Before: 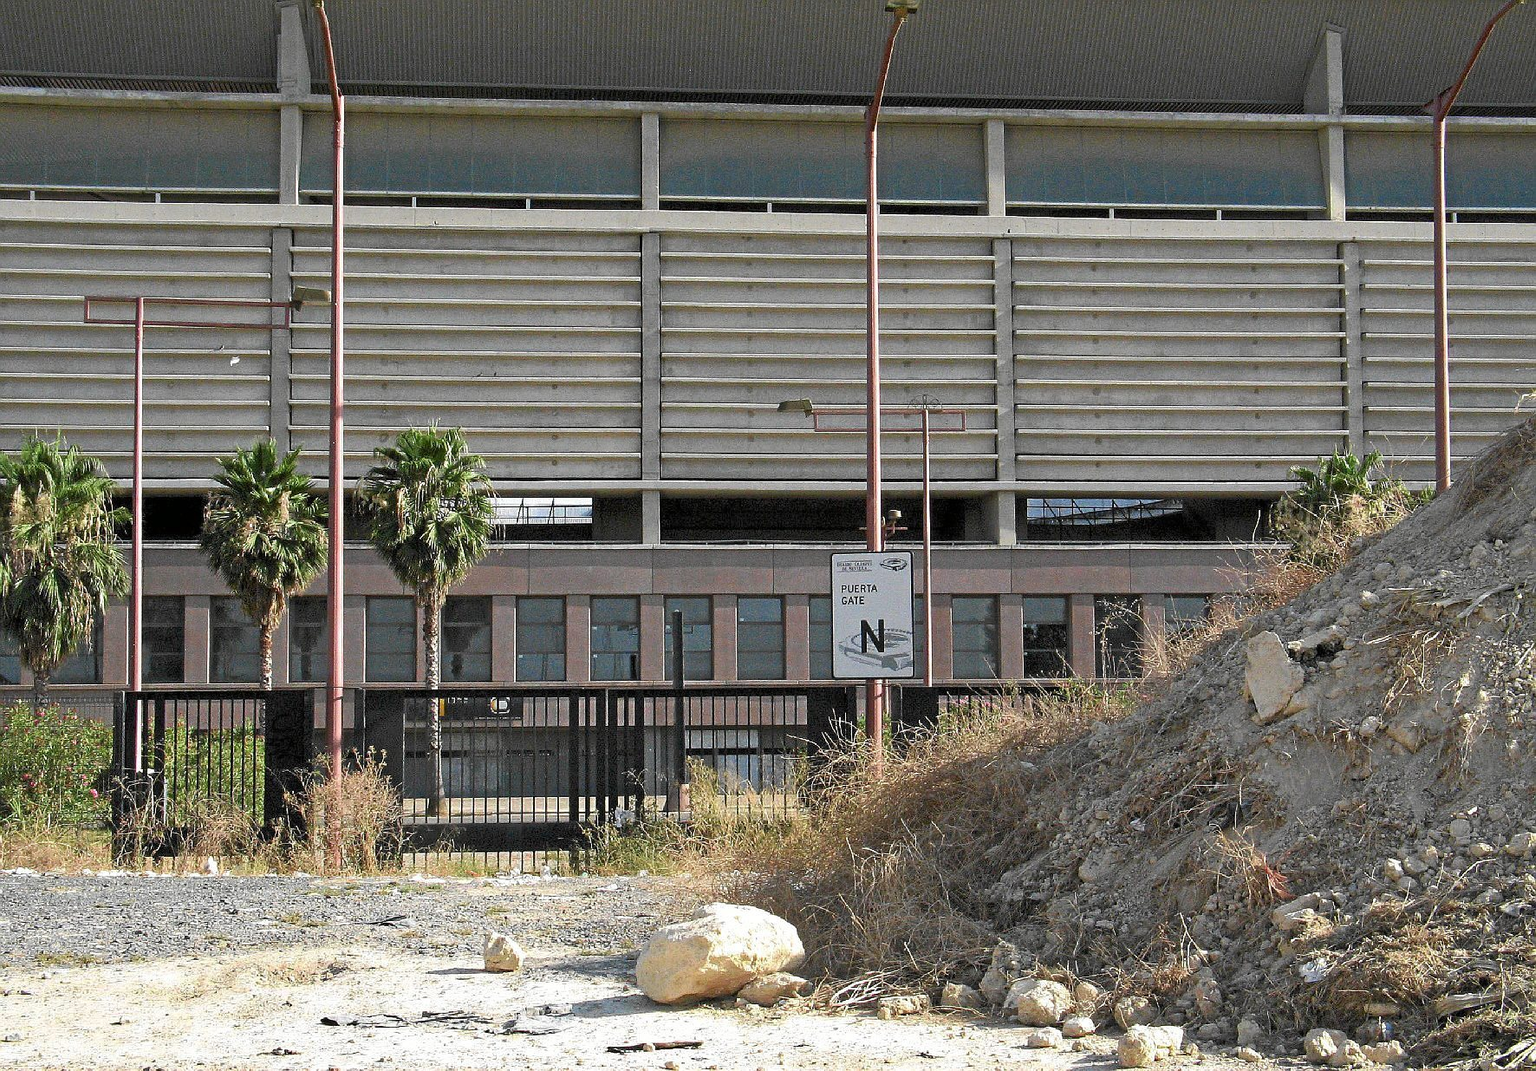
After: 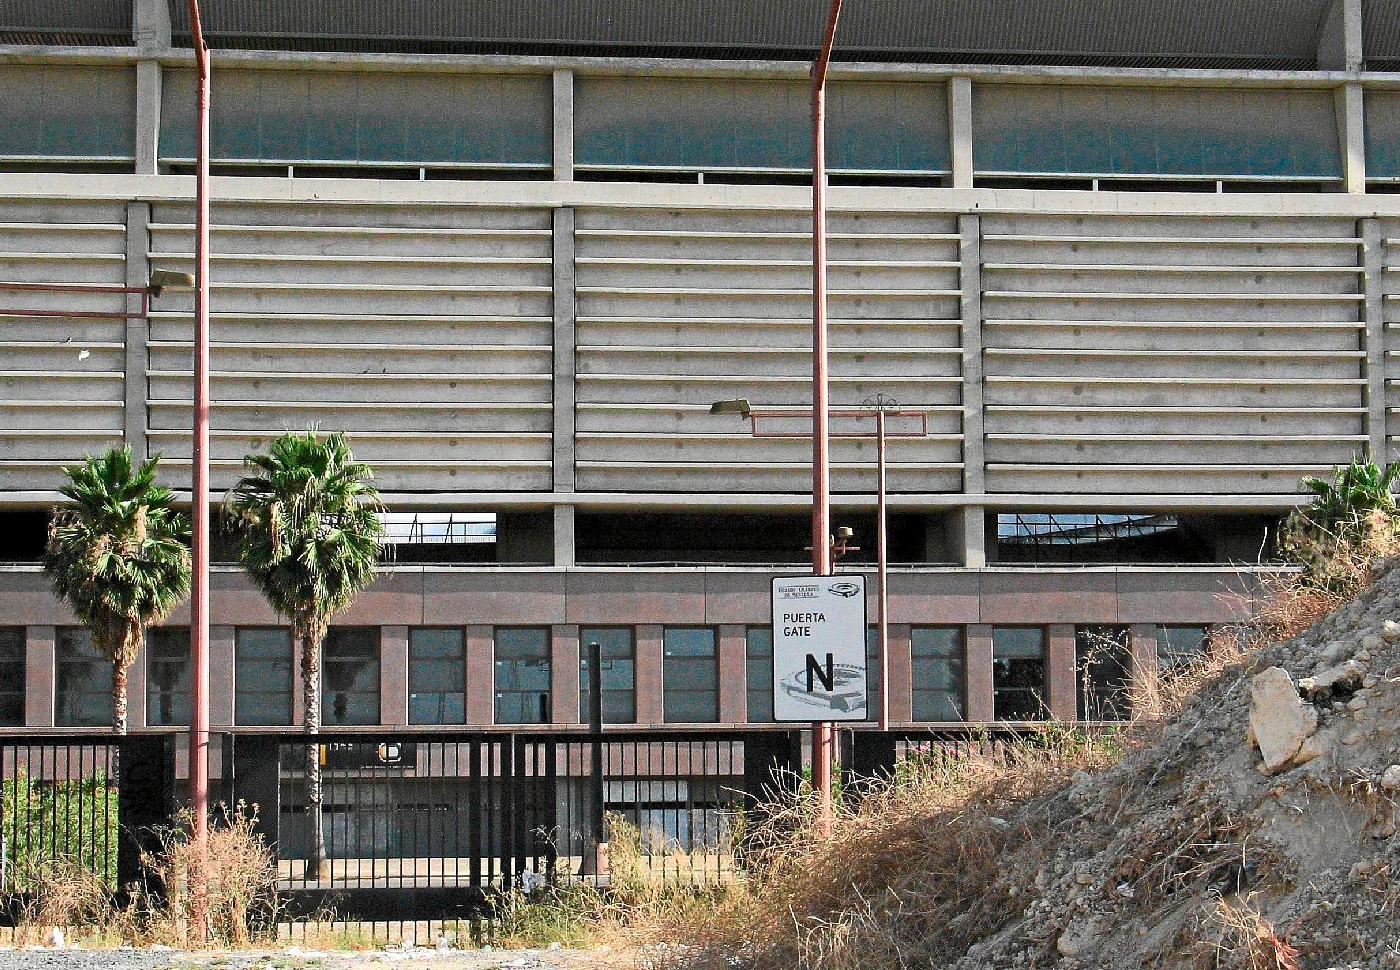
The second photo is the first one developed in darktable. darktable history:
contrast equalizer: y [[0.5 ×4, 0.483, 0.43], [0.5 ×6], [0.5 ×6], [0 ×6], [0 ×6]]
shadows and highlights: shadows 25.06, highlights -26.3, highlights color adjustment 32.63%
contrast brightness saturation: contrast 0.243, brightness 0.091
crop and rotate: left 10.597%, top 5.01%, right 10.377%, bottom 16.418%
